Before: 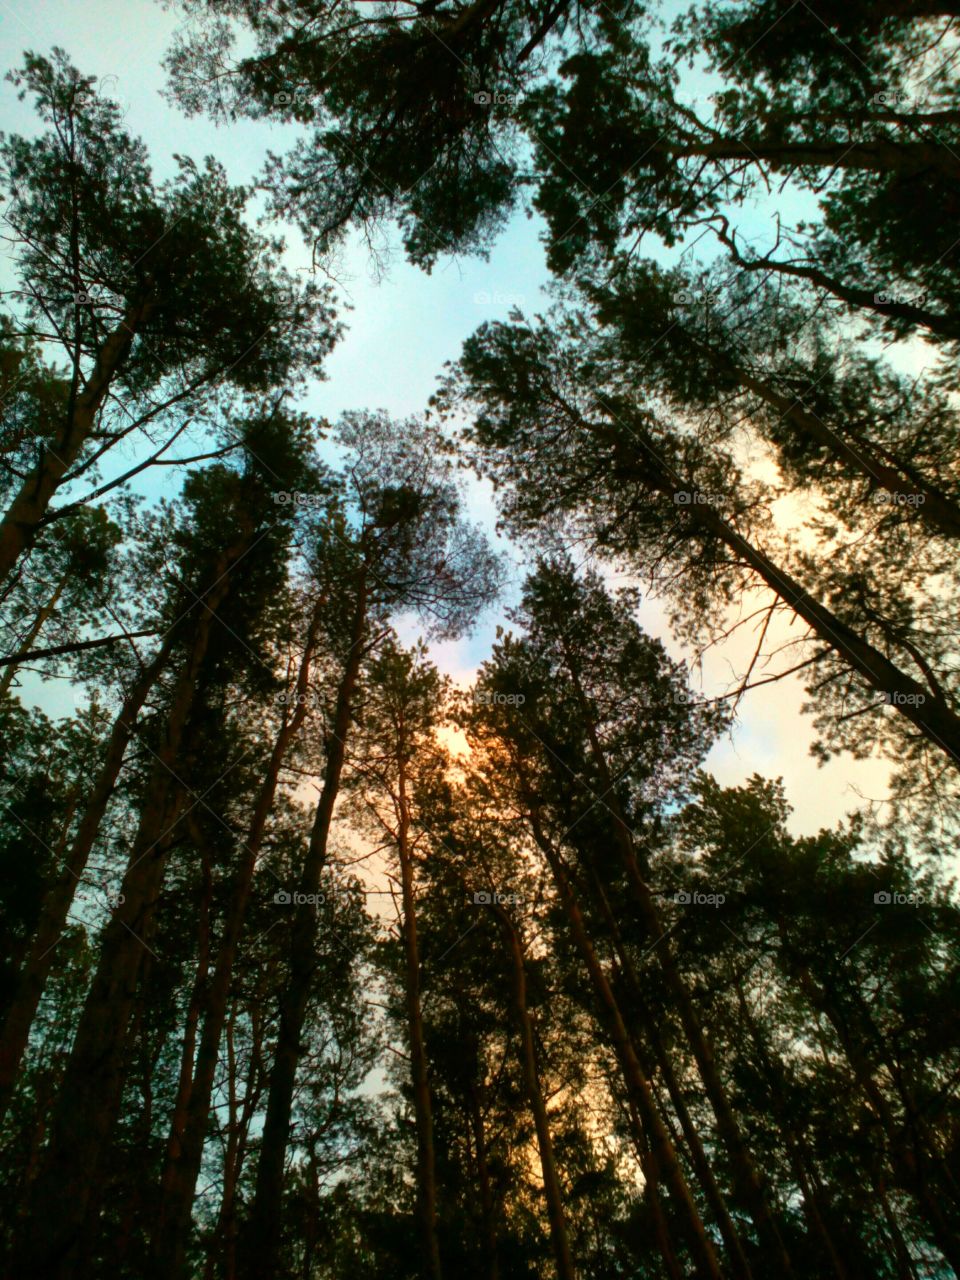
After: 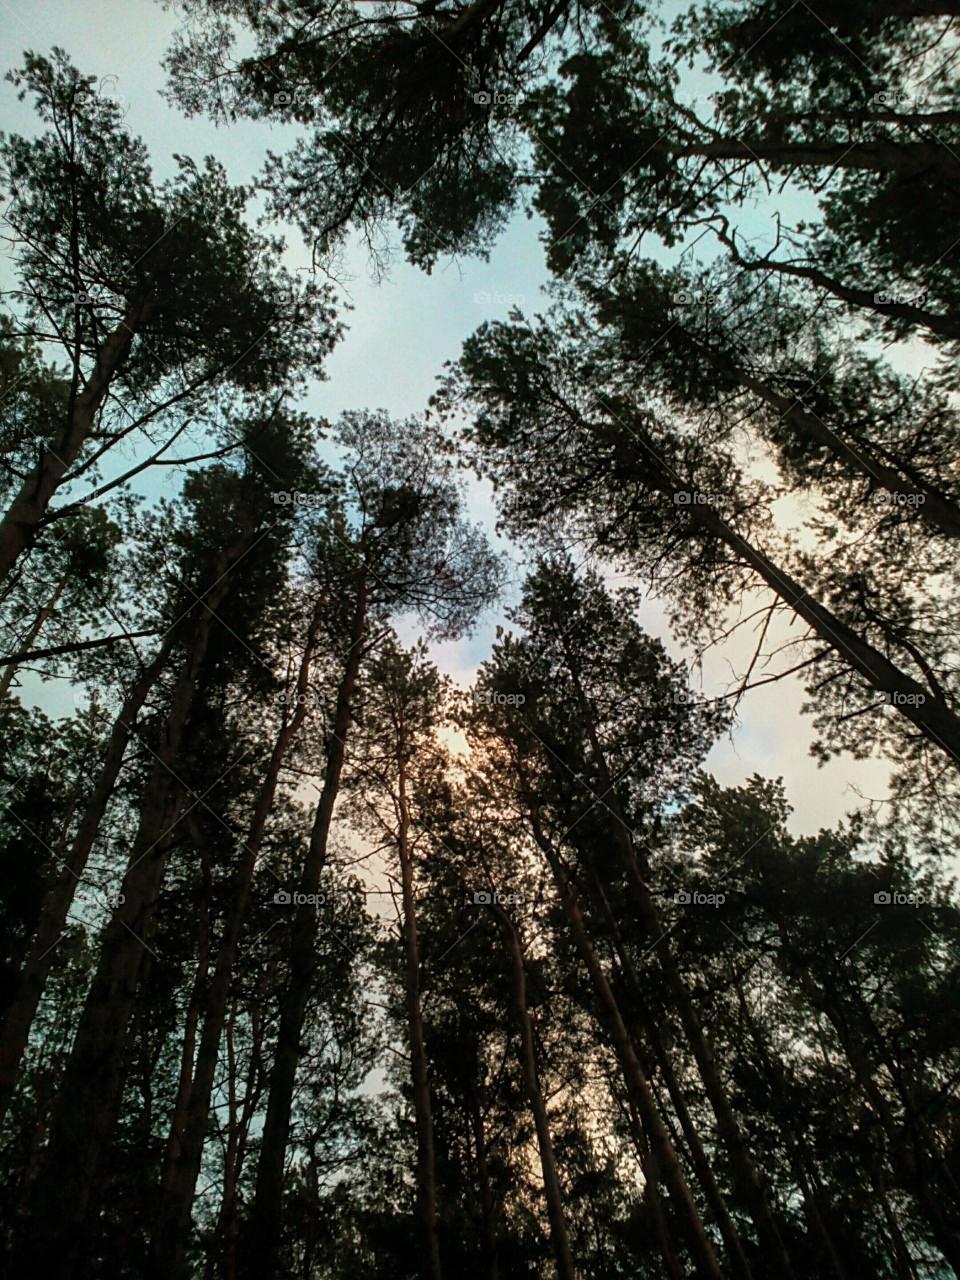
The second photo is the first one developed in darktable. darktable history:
sharpen: on, module defaults
color zones: curves: ch0 [(0, 0.559) (0.153, 0.551) (0.229, 0.5) (0.429, 0.5) (0.571, 0.5) (0.714, 0.5) (0.857, 0.5) (1, 0.559)]; ch1 [(0, 0.417) (0.112, 0.336) (0.213, 0.26) (0.429, 0.34) (0.571, 0.35) (0.683, 0.331) (0.857, 0.344) (1, 0.417)]
exposure: exposure -0.237 EV, compensate highlight preservation false
local contrast: on, module defaults
